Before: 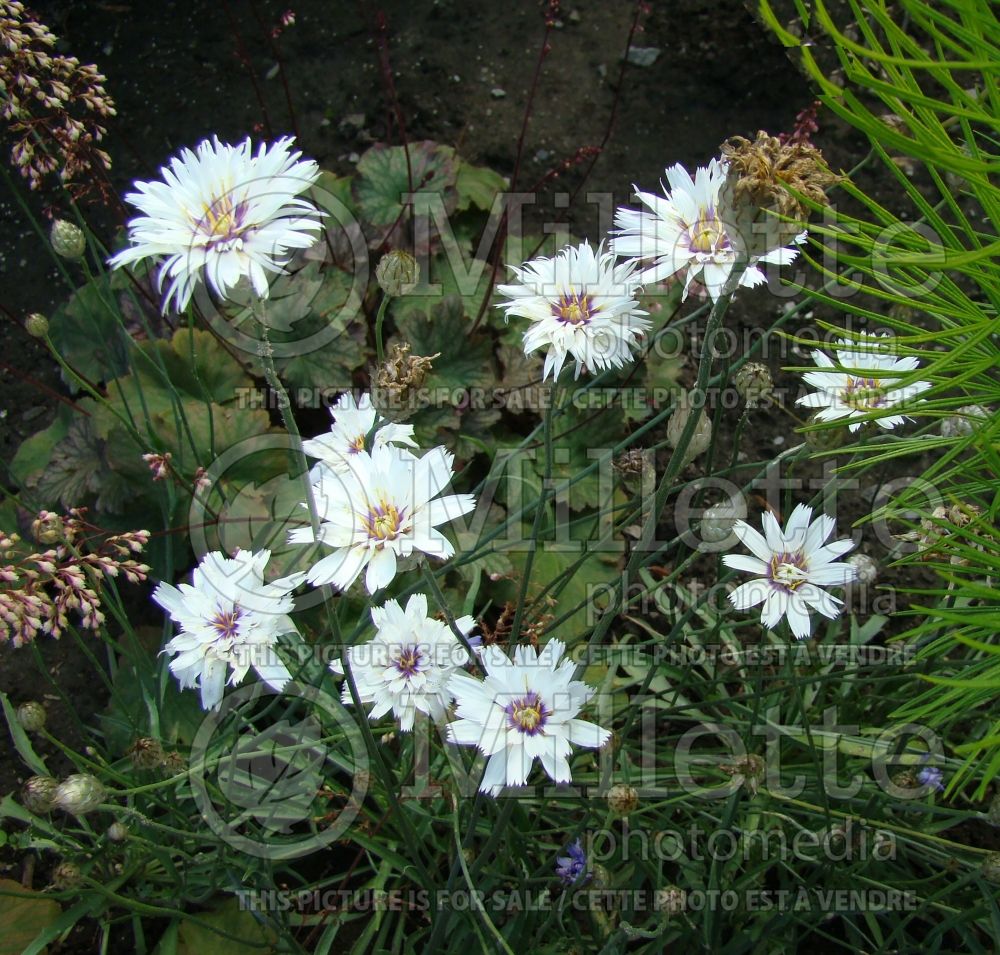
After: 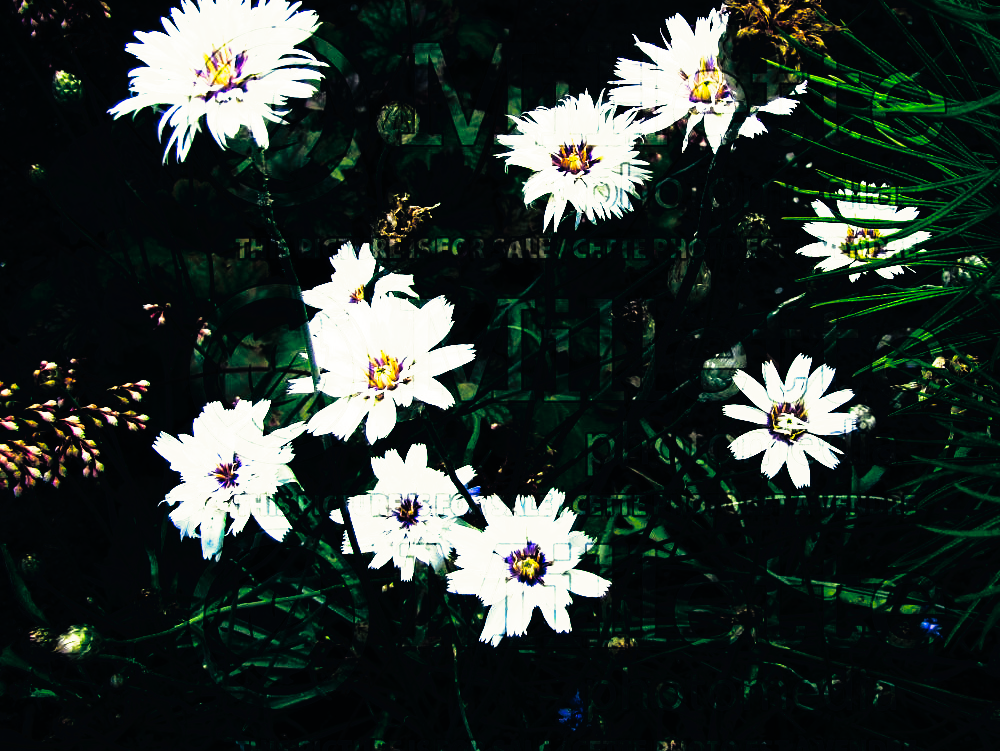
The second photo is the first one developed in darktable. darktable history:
split-toning: shadows › hue 216°, shadows › saturation 1, highlights › hue 57.6°, balance -33.4
tone curve: curves: ch0 [(0, 0) (0.003, 0.005) (0.011, 0.005) (0.025, 0.006) (0.044, 0.008) (0.069, 0.01) (0.1, 0.012) (0.136, 0.015) (0.177, 0.019) (0.224, 0.017) (0.277, 0.015) (0.335, 0.018) (0.399, 0.043) (0.468, 0.118) (0.543, 0.349) (0.623, 0.591) (0.709, 0.88) (0.801, 0.983) (0.898, 0.973) (1, 1)], preserve colors none
crop and rotate: top 15.774%, bottom 5.506%
